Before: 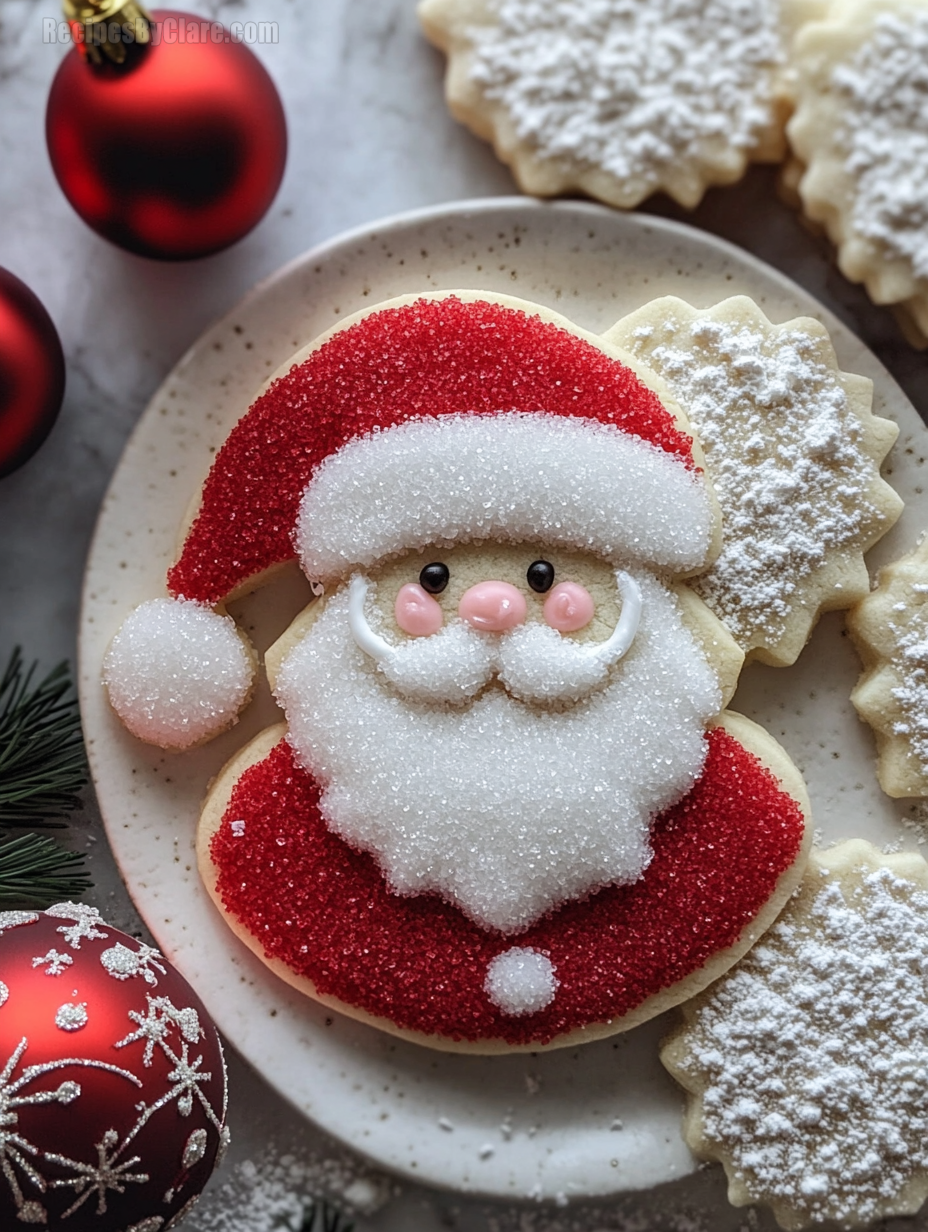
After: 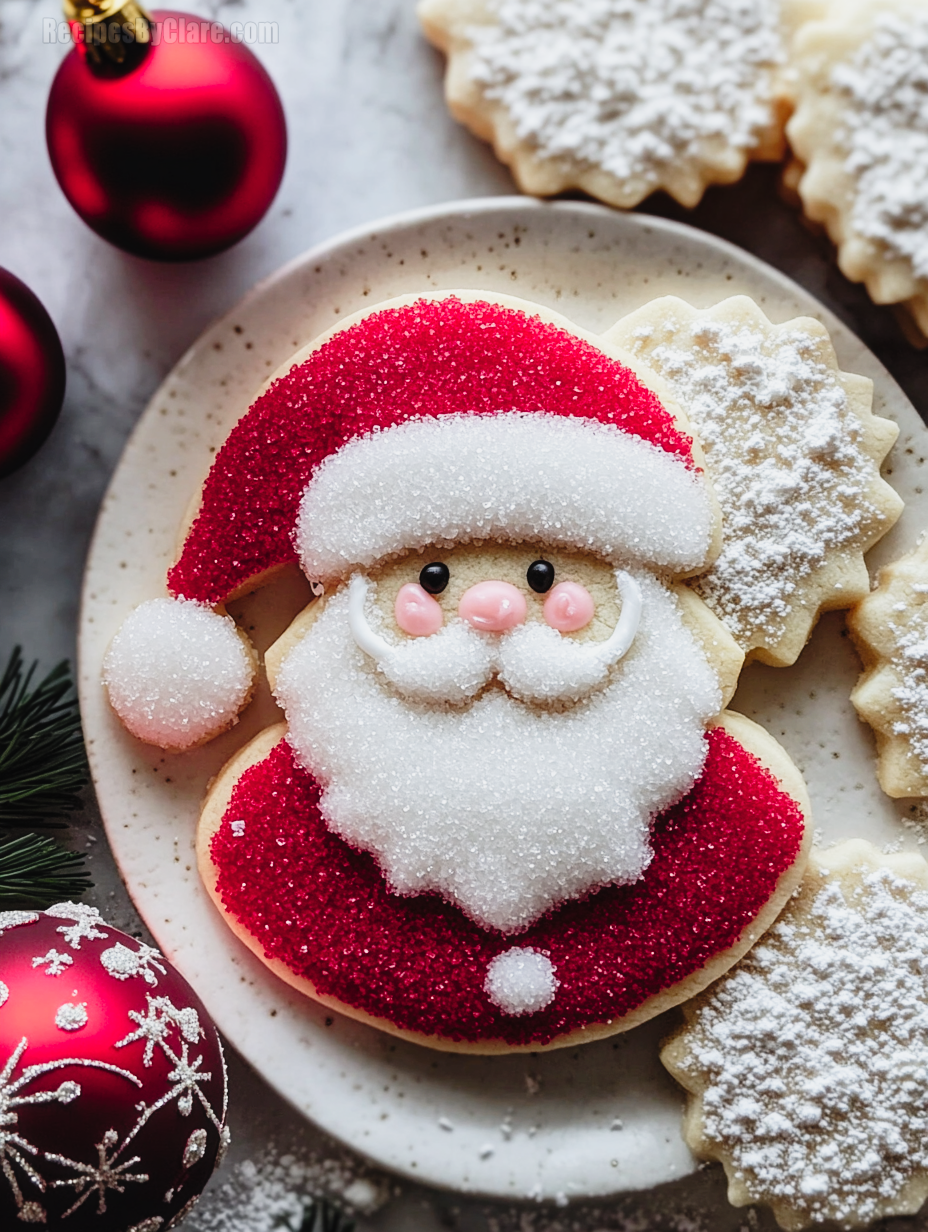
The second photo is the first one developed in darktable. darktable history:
exposure: compensate highlight preservation false
tone curve: curves: ch0 [(0, 0.014) (0.17, 0.099) (0.398, 0.423) (0.728, 0.808) (0.877, 0.91) (0.99, 0.955)]; ch1 [(0, 0) (0.377, 0.325) (0.493, 0.491) (0.505, 0.504) (0.515, 0.515) (0.554, 0.575) (0.623, 0.643) (0.701, 0.718) (1, 1)]; ch2 [(0, 0) (0.423, 0.453) (0.481, 0.485) (0.501, 0.501) (0.531, 0.527) (0.586, 0.597) (0.663, 0.706) (0.717, 0.753) (1, 0.991)], preserve colors none
haze removal: strength -0.046, compatibility mode true, adaptive false
color zones: curves: ch1 [(0.239, 0.552) (0.75, 0.5)]; ch2 [(0.25, 0.462) (0.749, 0.457)]
